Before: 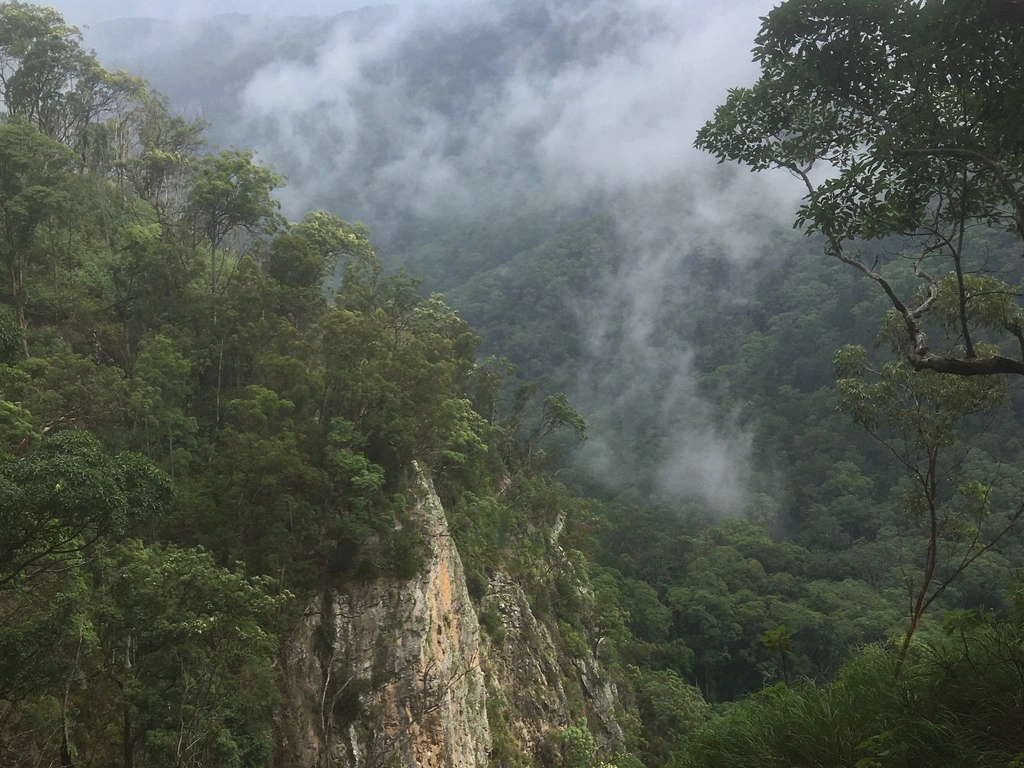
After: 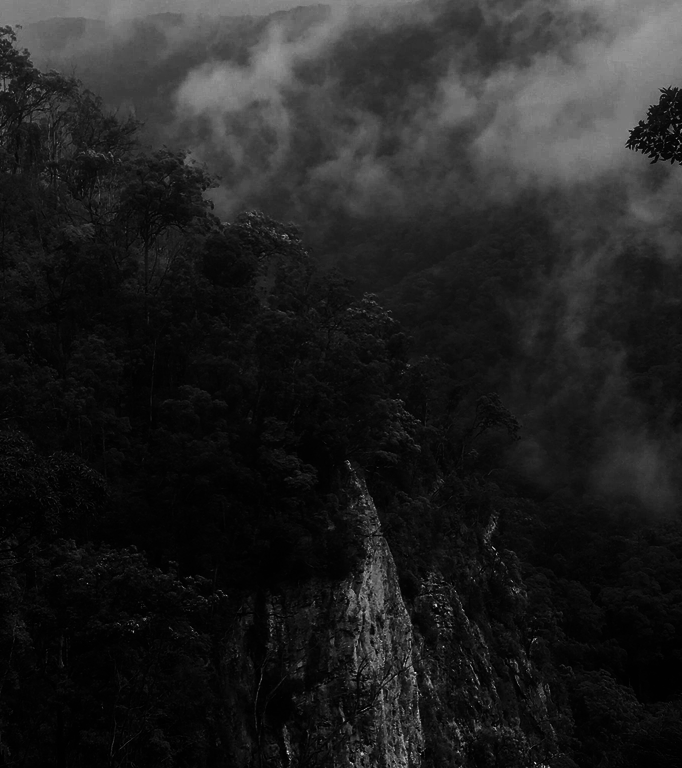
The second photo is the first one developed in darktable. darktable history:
crop and rotate: left 6.617%, right 26.717%
contrast brightness saturation: contrast 0.02, brightness -1, saturation -1
bloom: size 13.65%, threshold 98.39%, strength 4.82%
